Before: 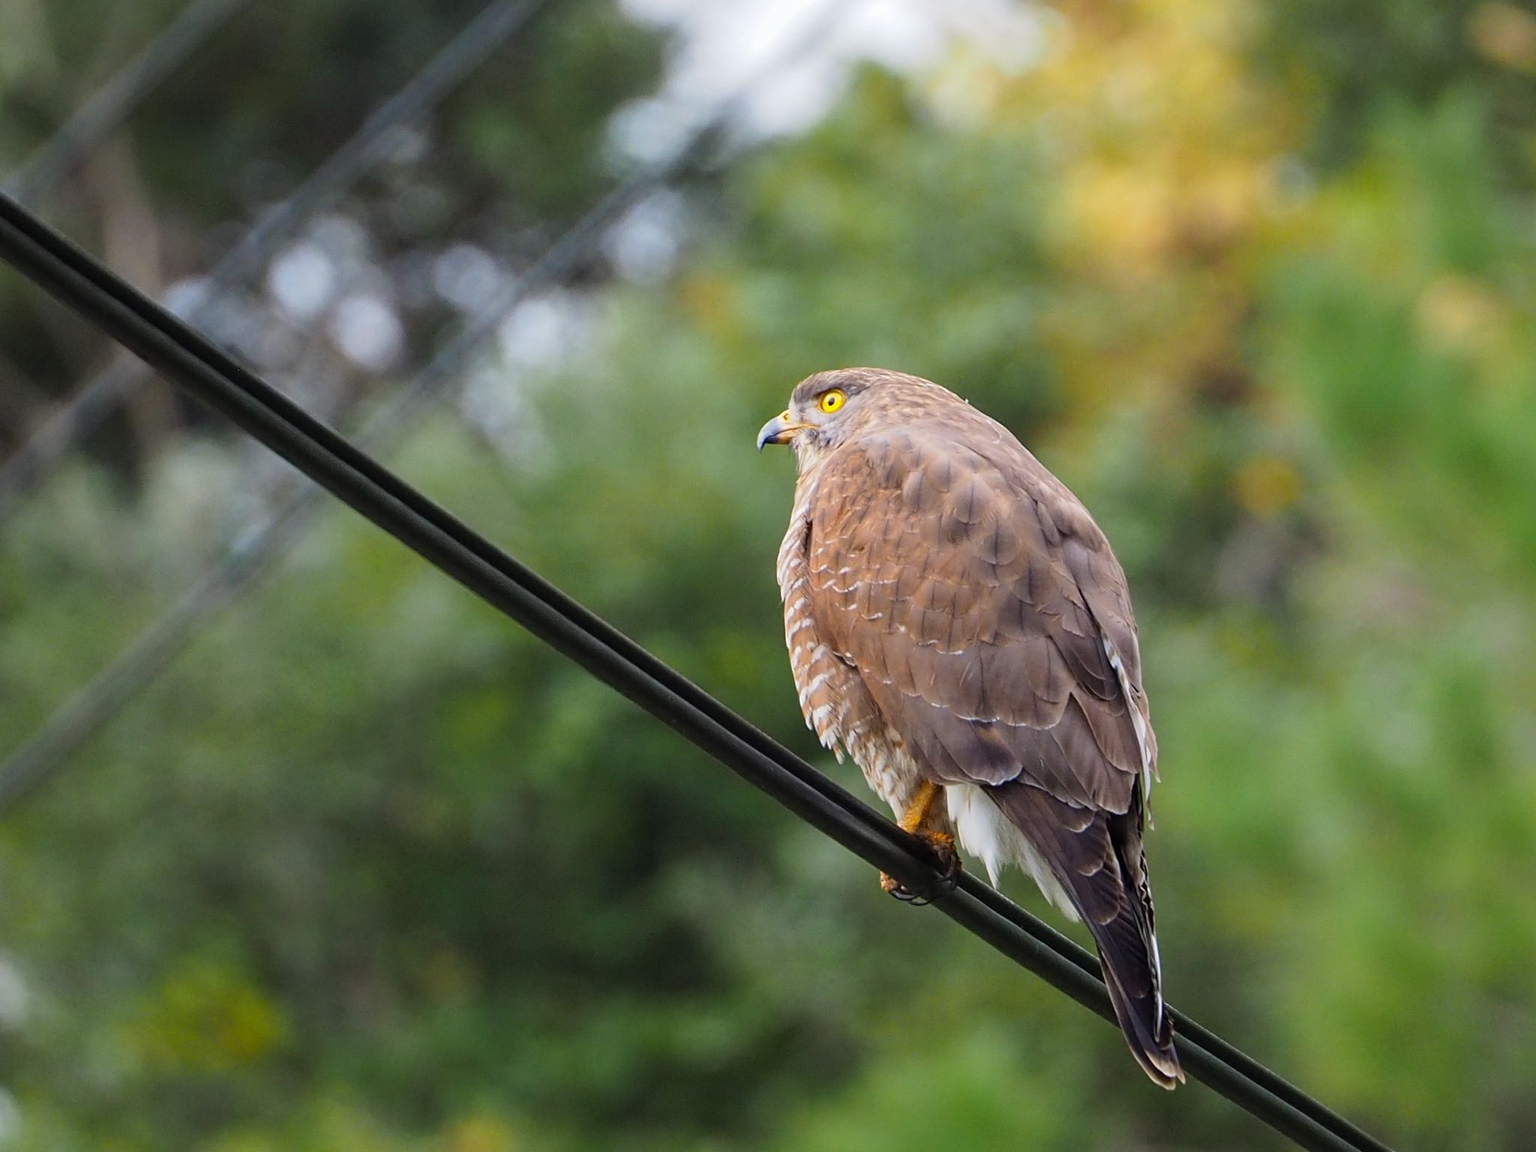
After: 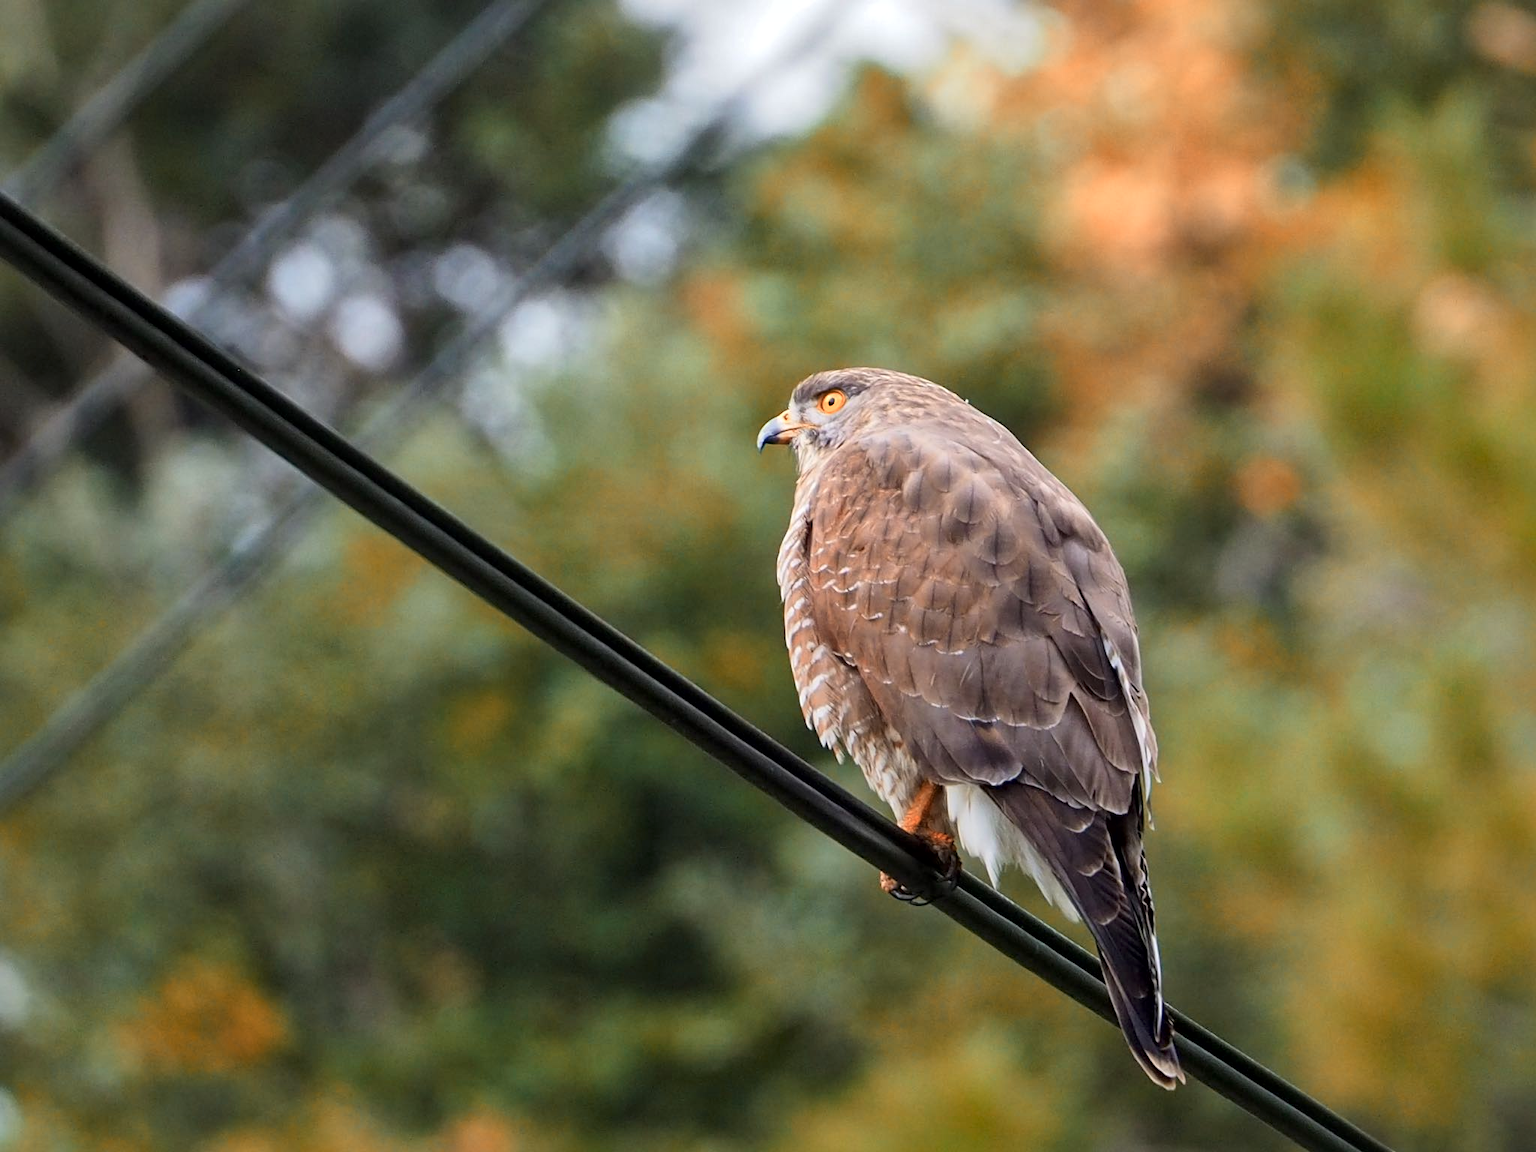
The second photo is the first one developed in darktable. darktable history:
local contrast: mode bilateral grid, contrast 21, coarseness 50, detail 141%, midtone range 0.2
color zones: curves: ch2 [(0, 0.5) (0.084, 0.497) (0.323, 0.335) (0.4, 0.497) (1, 0.5)]
